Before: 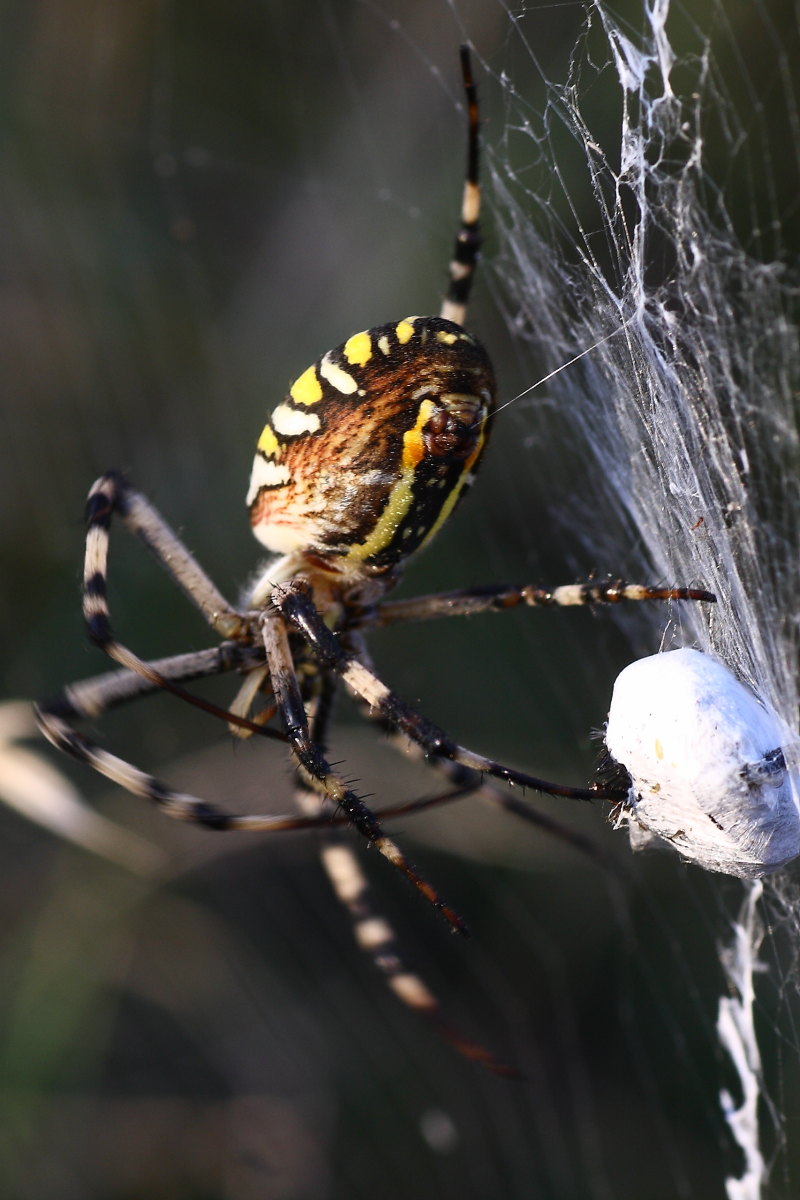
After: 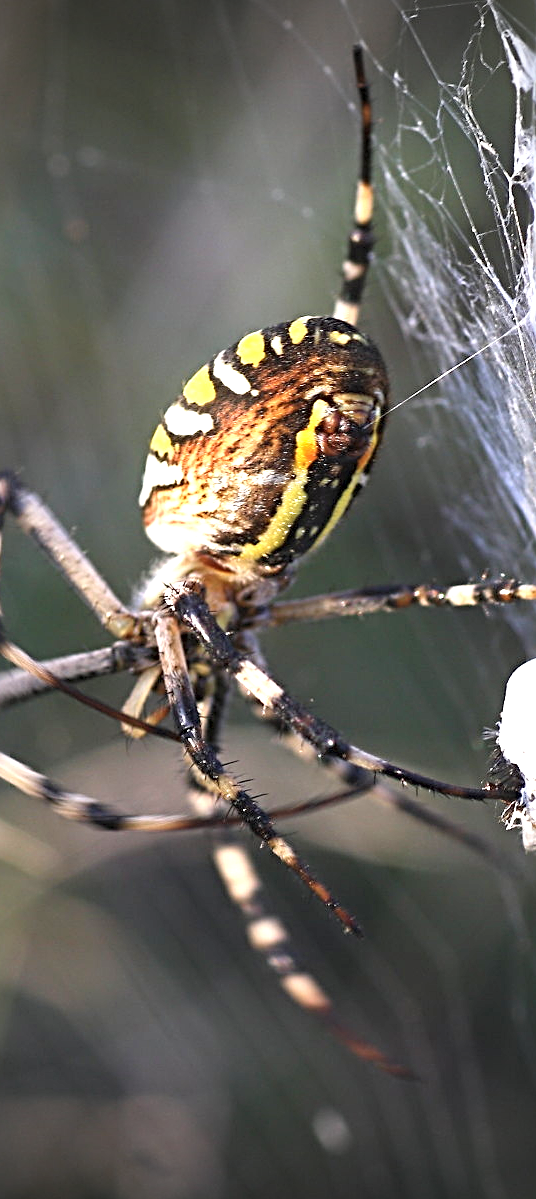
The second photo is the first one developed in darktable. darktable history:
vignetting: fall-off start 76.45%, fall-off radius 28.21%, width/height ratio 0.972, unbound false
crop and rotate: left 13.515%, right 19.47%
sharpen: radius 3.998
contrast brightness saturation: brightness 0.154
exposure: black level correction 0, exposure 1.001 EV, compensate highlight preservation false
